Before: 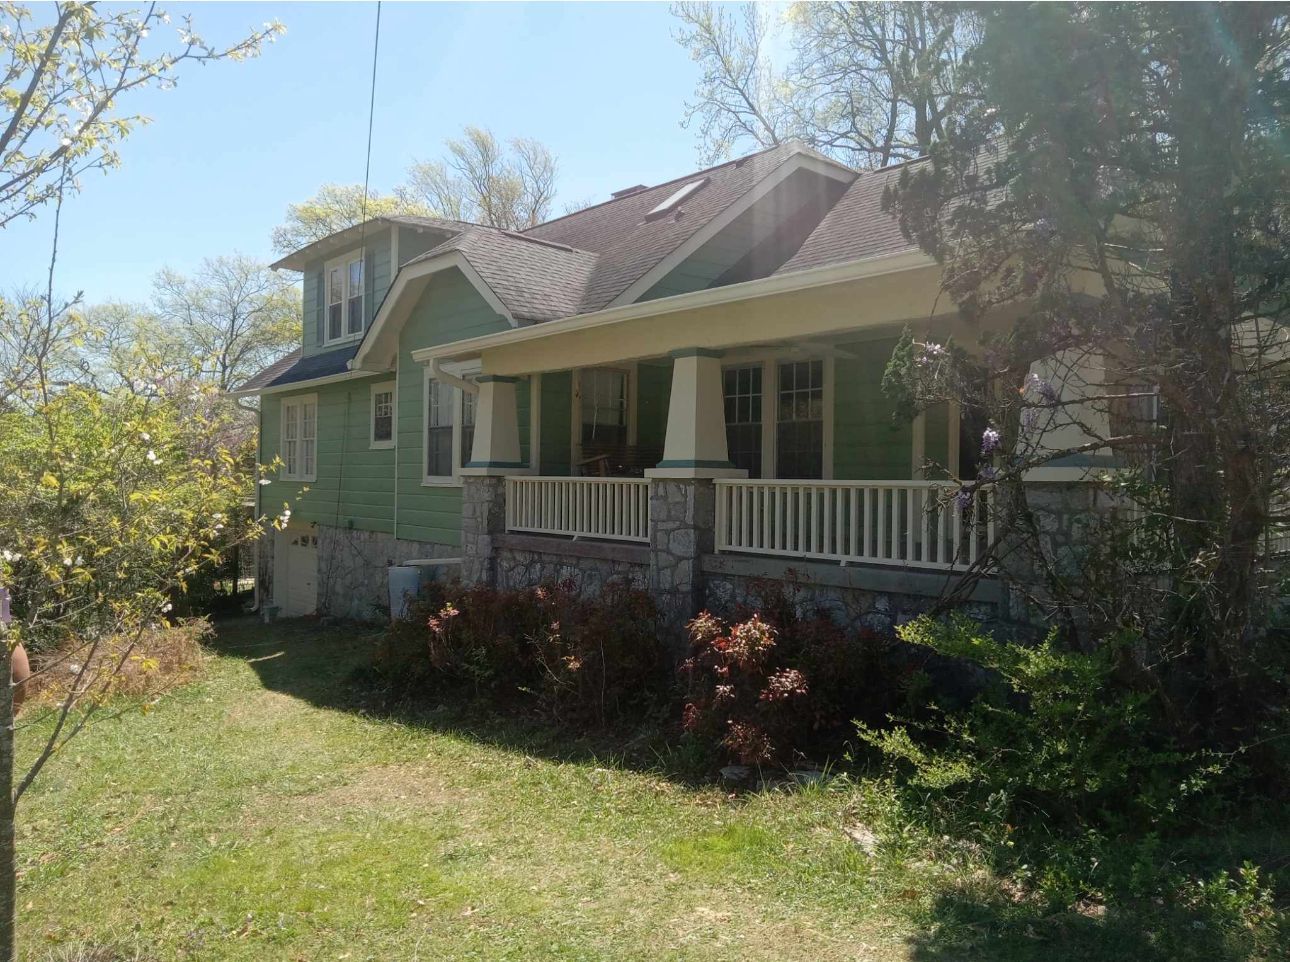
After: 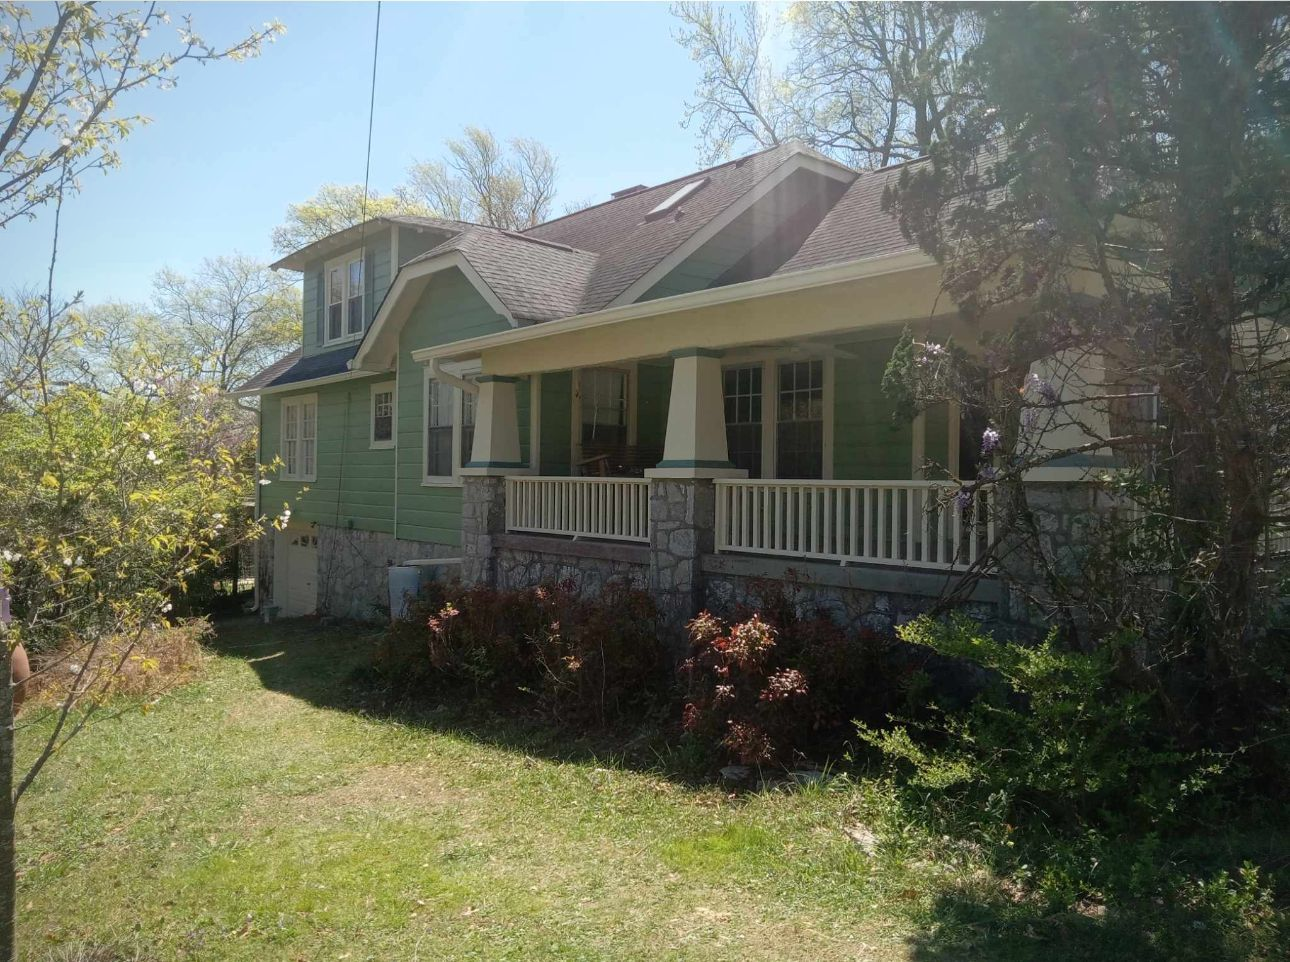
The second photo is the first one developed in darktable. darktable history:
vignetting: fall-off radius 63.66%, saturation 0.001
